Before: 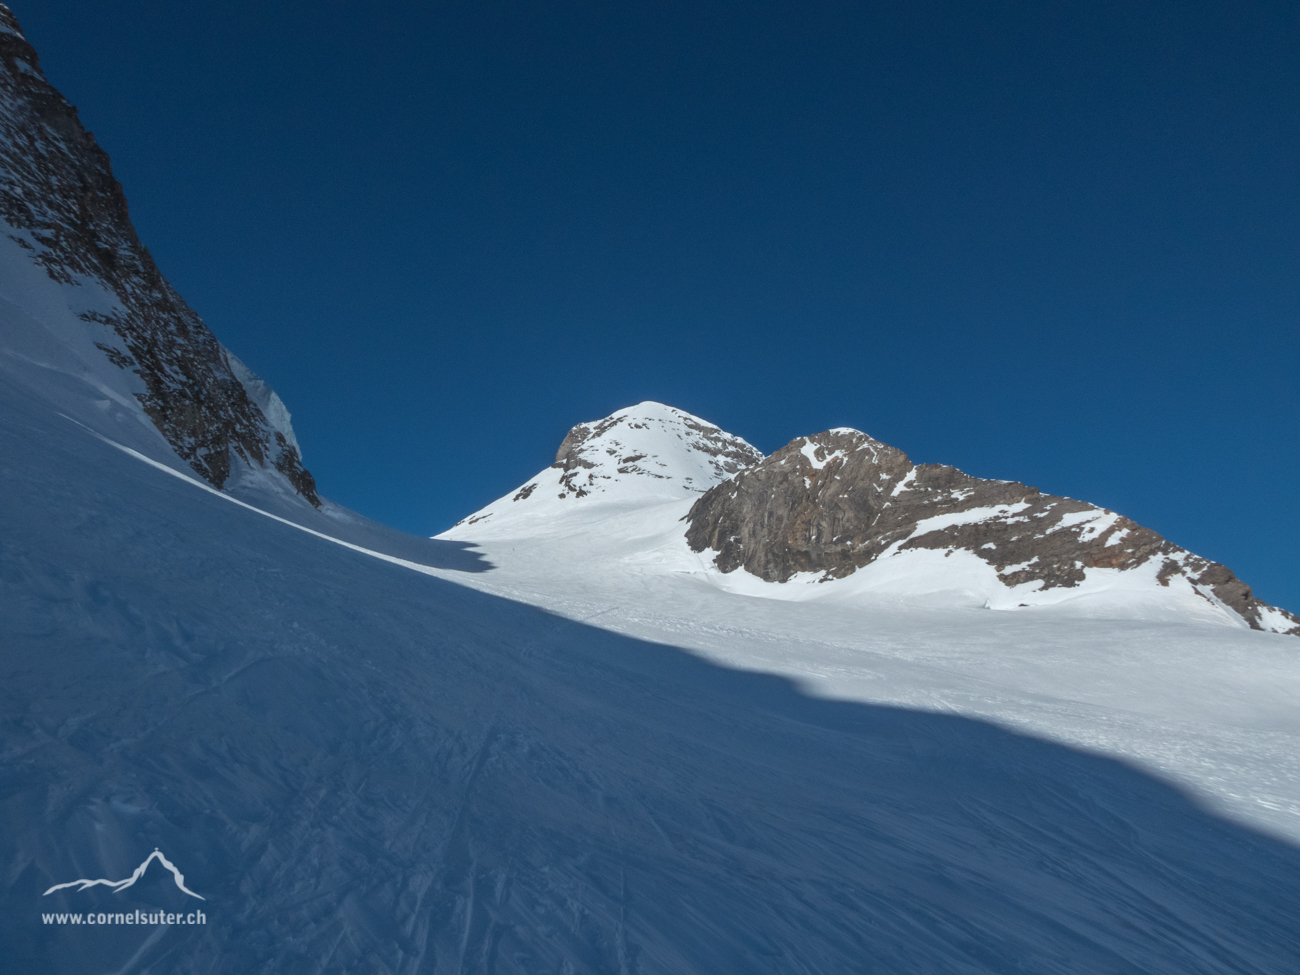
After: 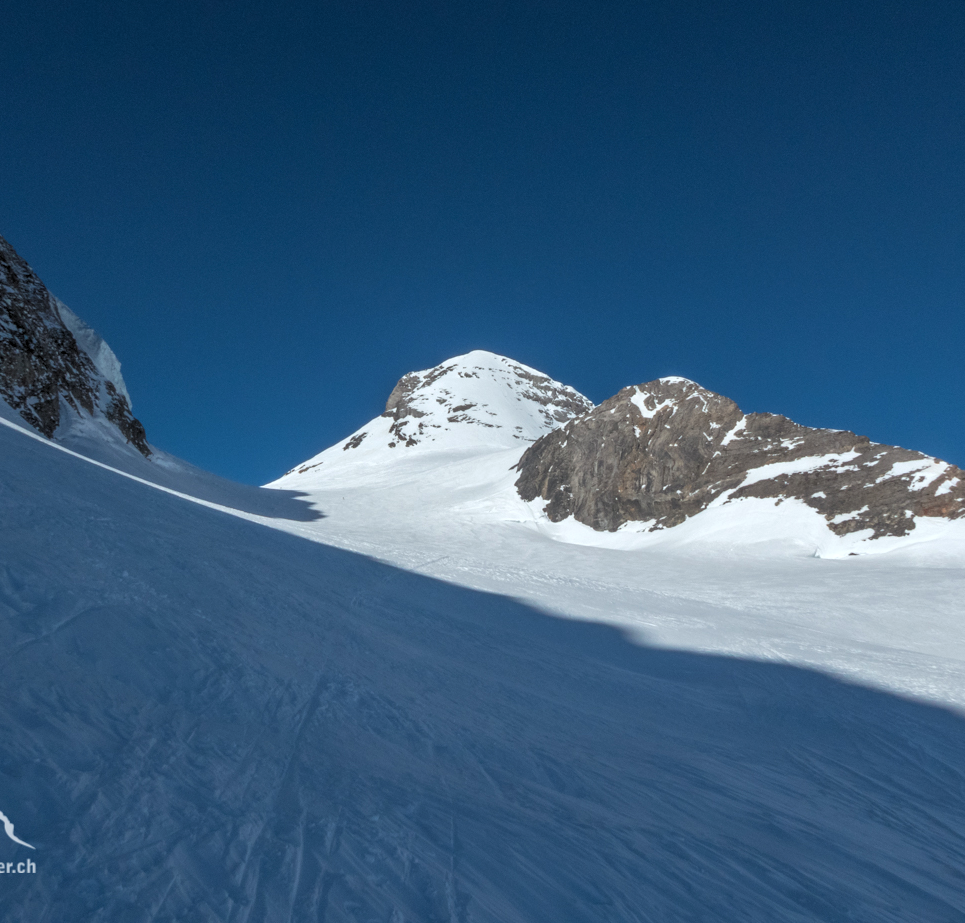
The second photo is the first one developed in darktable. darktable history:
rgb levels: levels [[0.01, 0.419, 0.839], [0, 0.5, 1], [0, 0.5, 1]]
crop and rotate: left 13.15%, top 5.251%, right 12.609%
